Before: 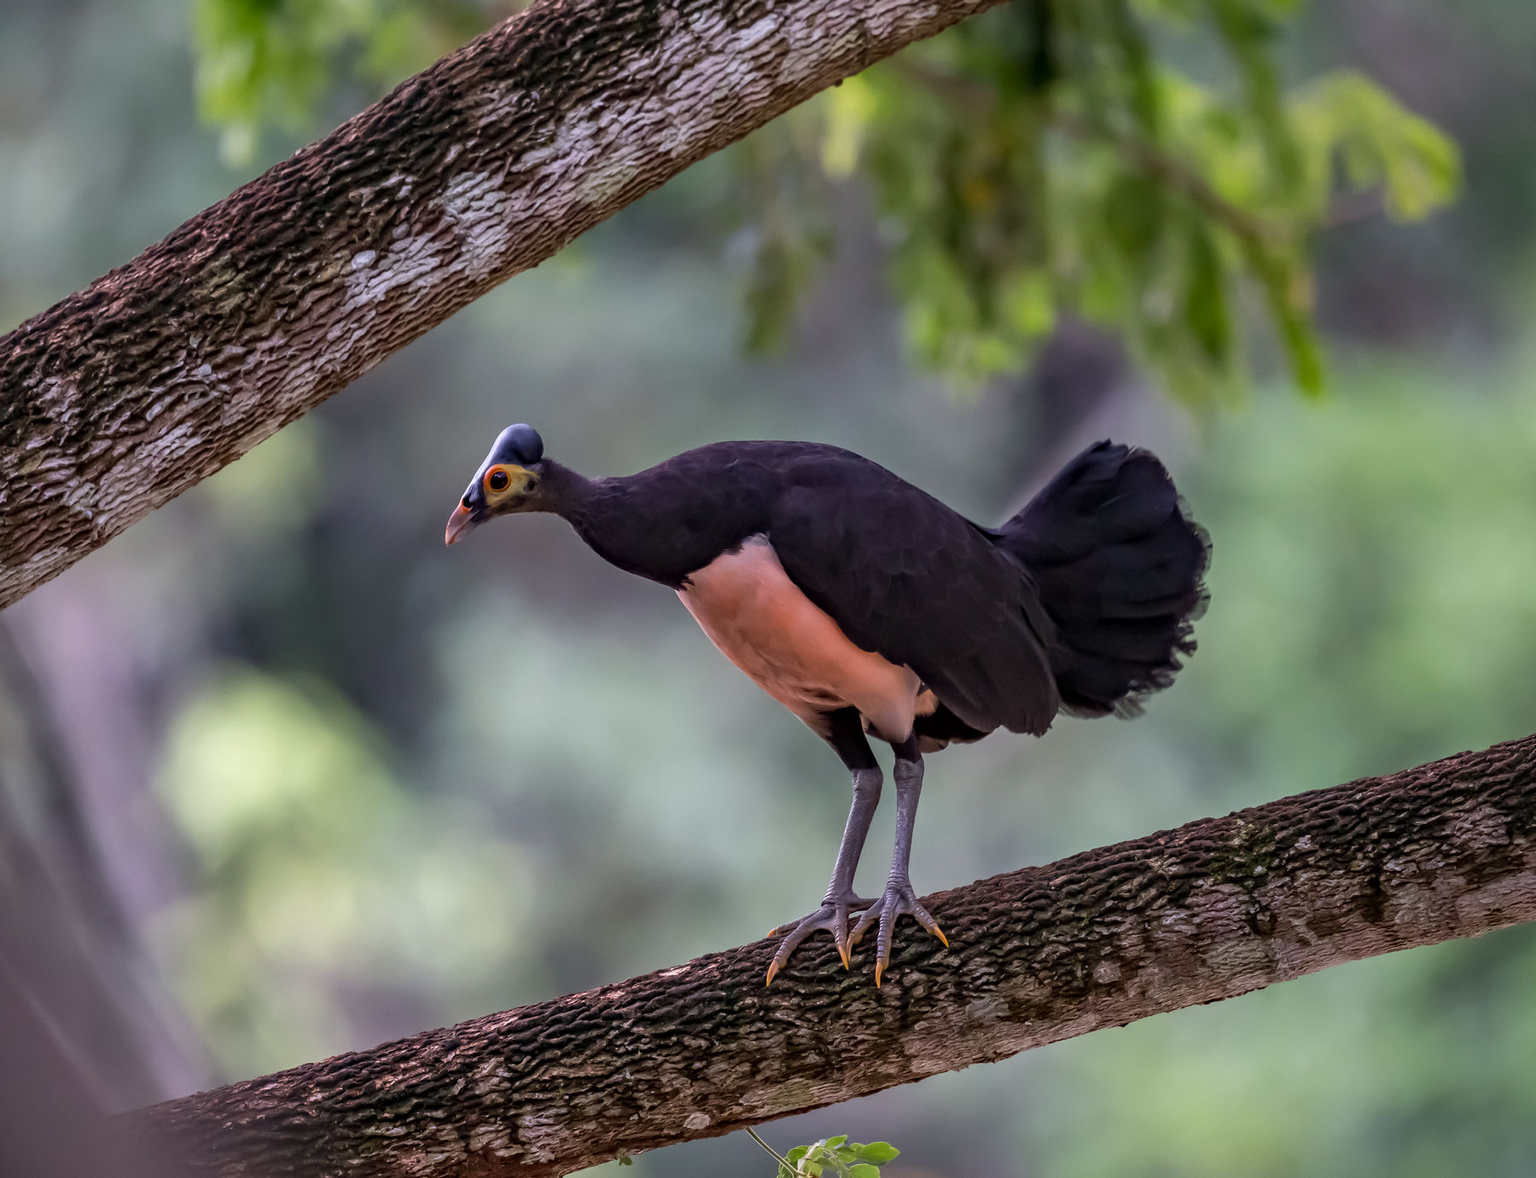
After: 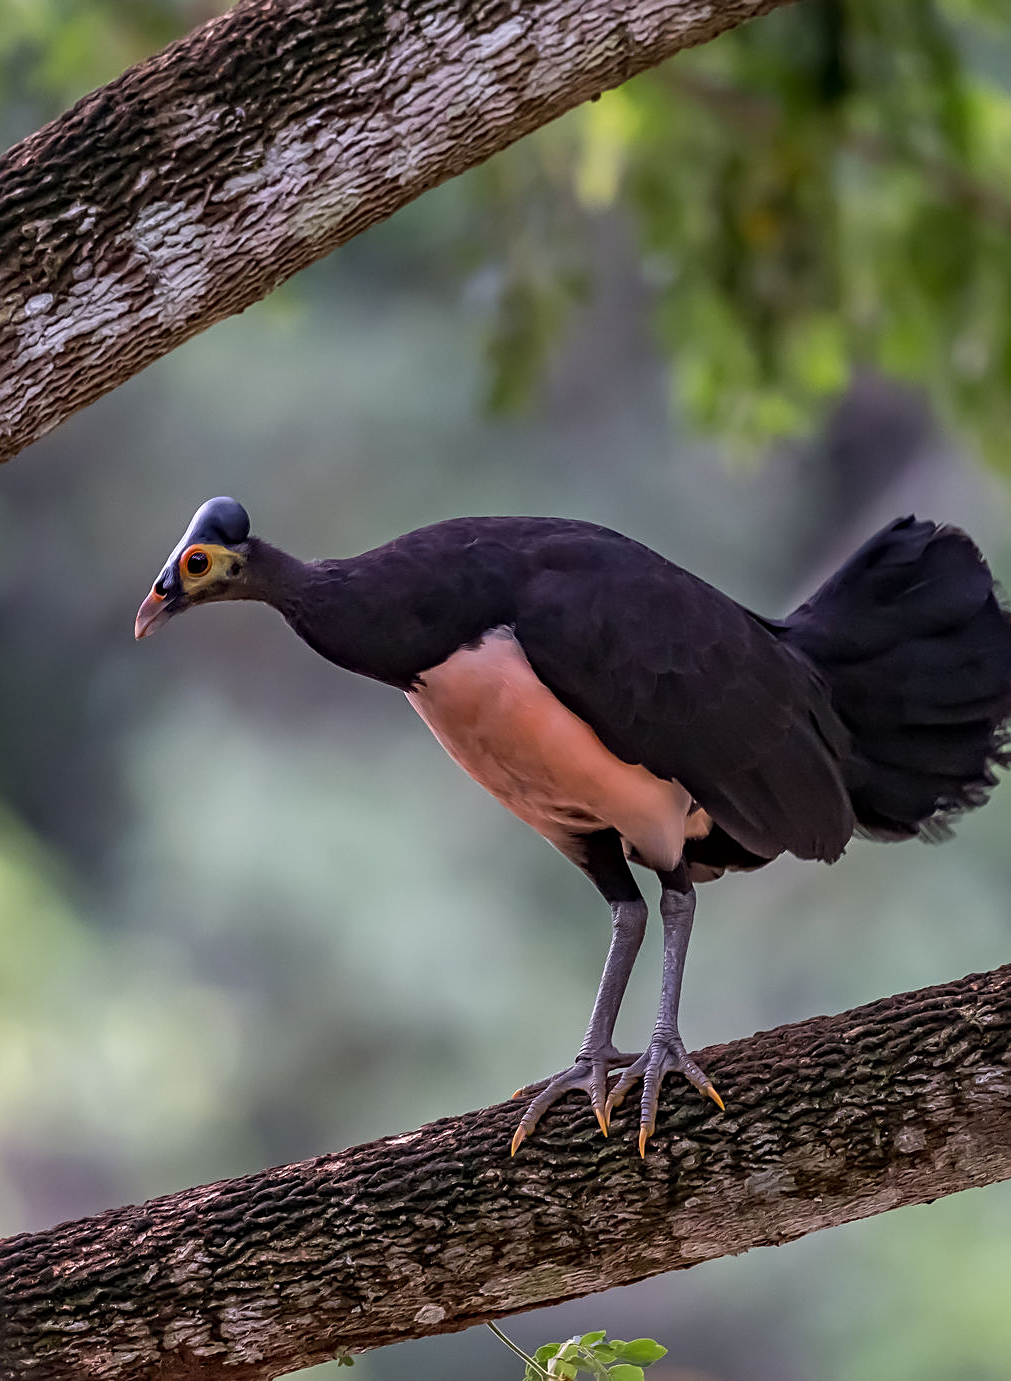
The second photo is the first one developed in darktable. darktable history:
sharpen: on, module defaults
crop: left 21.522%, right 22.293%
